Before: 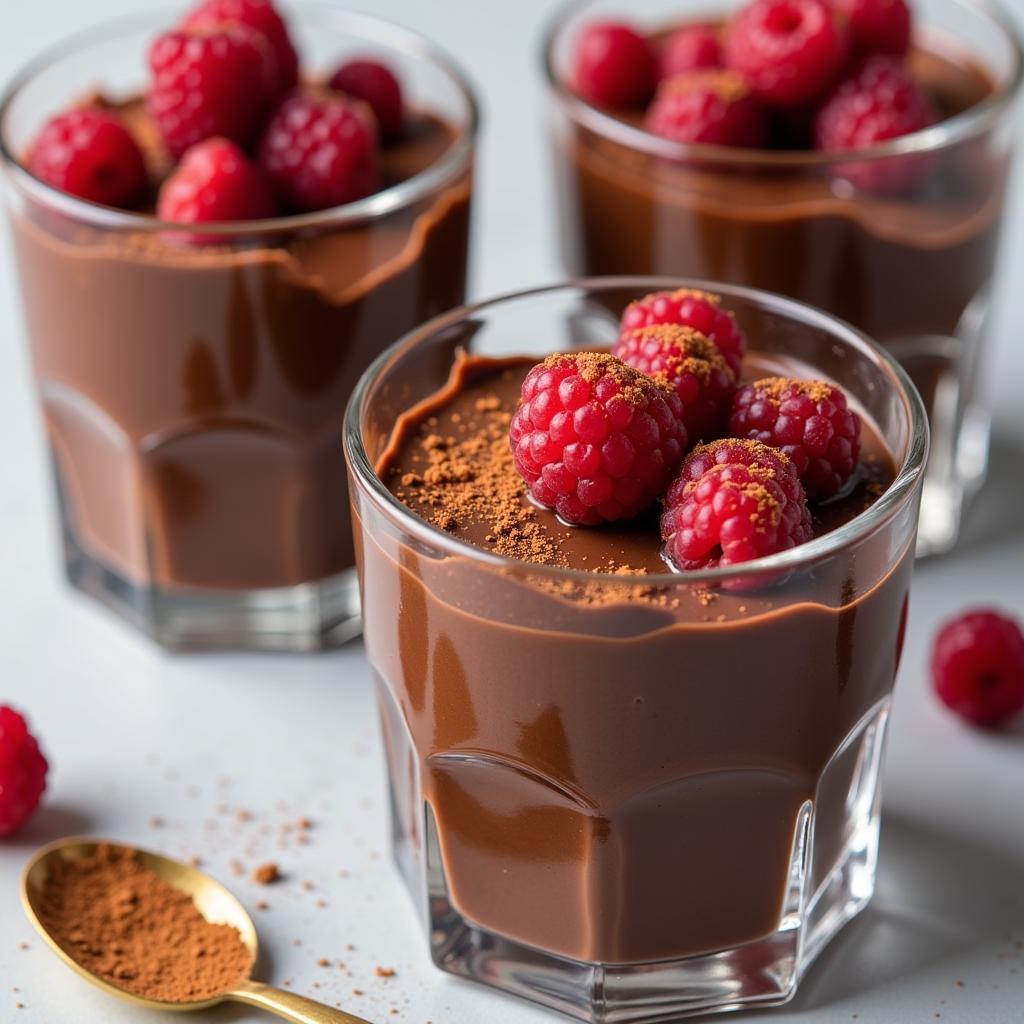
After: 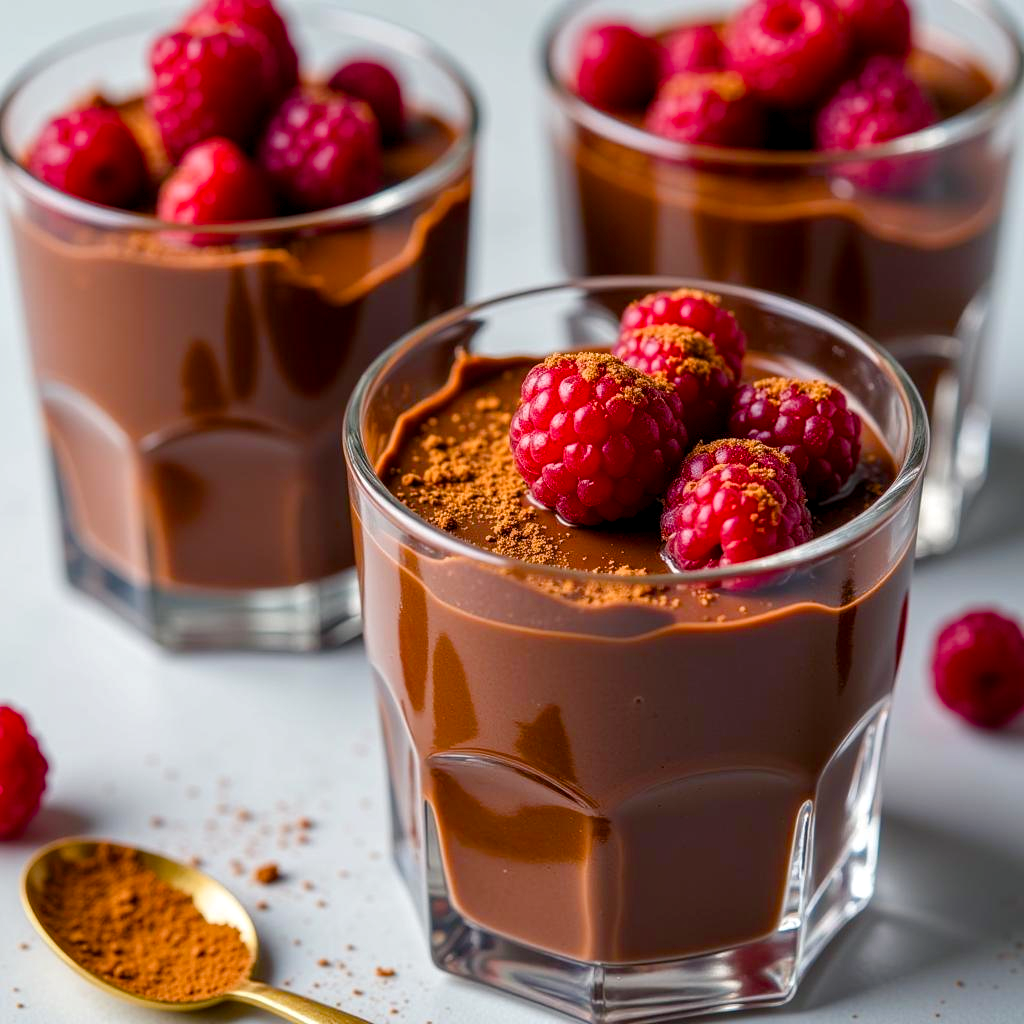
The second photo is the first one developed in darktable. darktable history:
color balance rgb: shadows lift › chroma 2.024%, shadows lift › hue 248.4°, perceptual saturation grading › global saturation 34.684%, perceptual saturation grading › highlights -25.486%, perceptual saturation grading › shadows 49.71%
local contrast: on, module defaults
